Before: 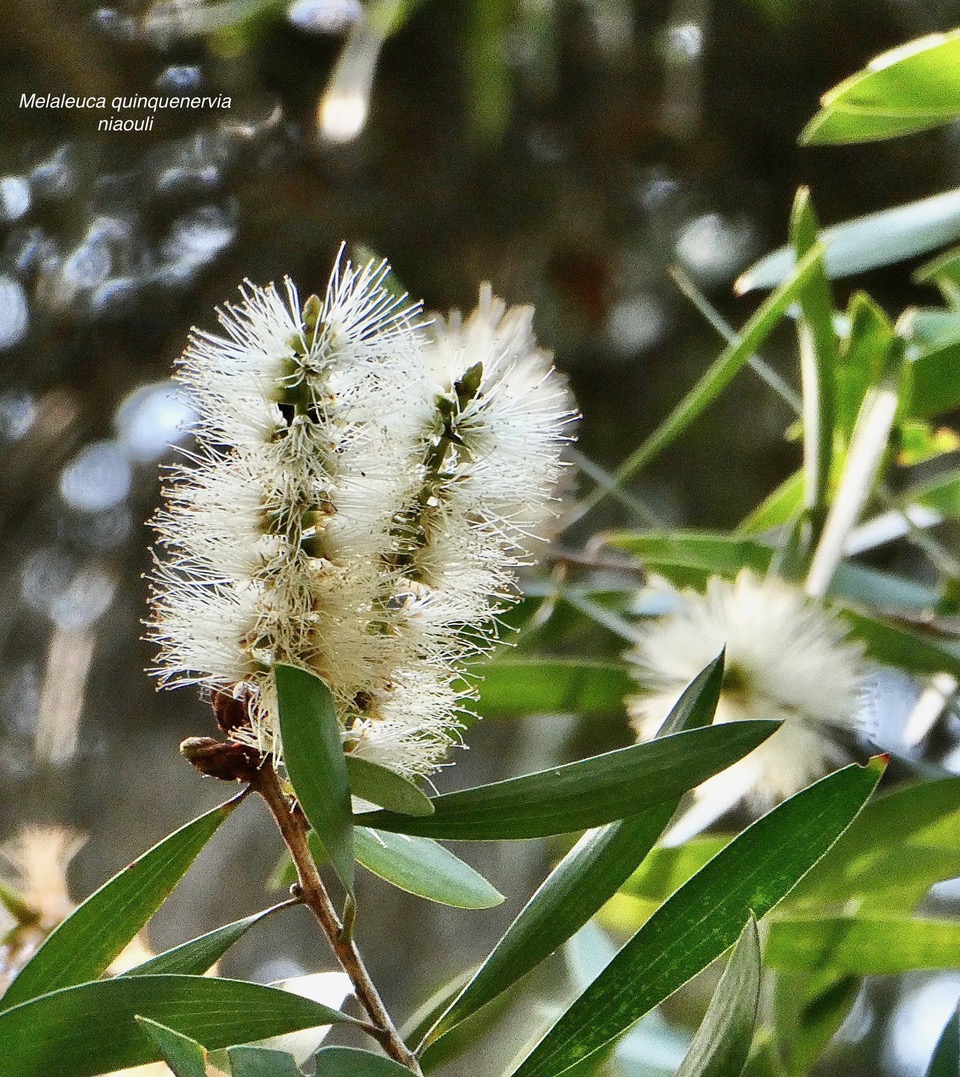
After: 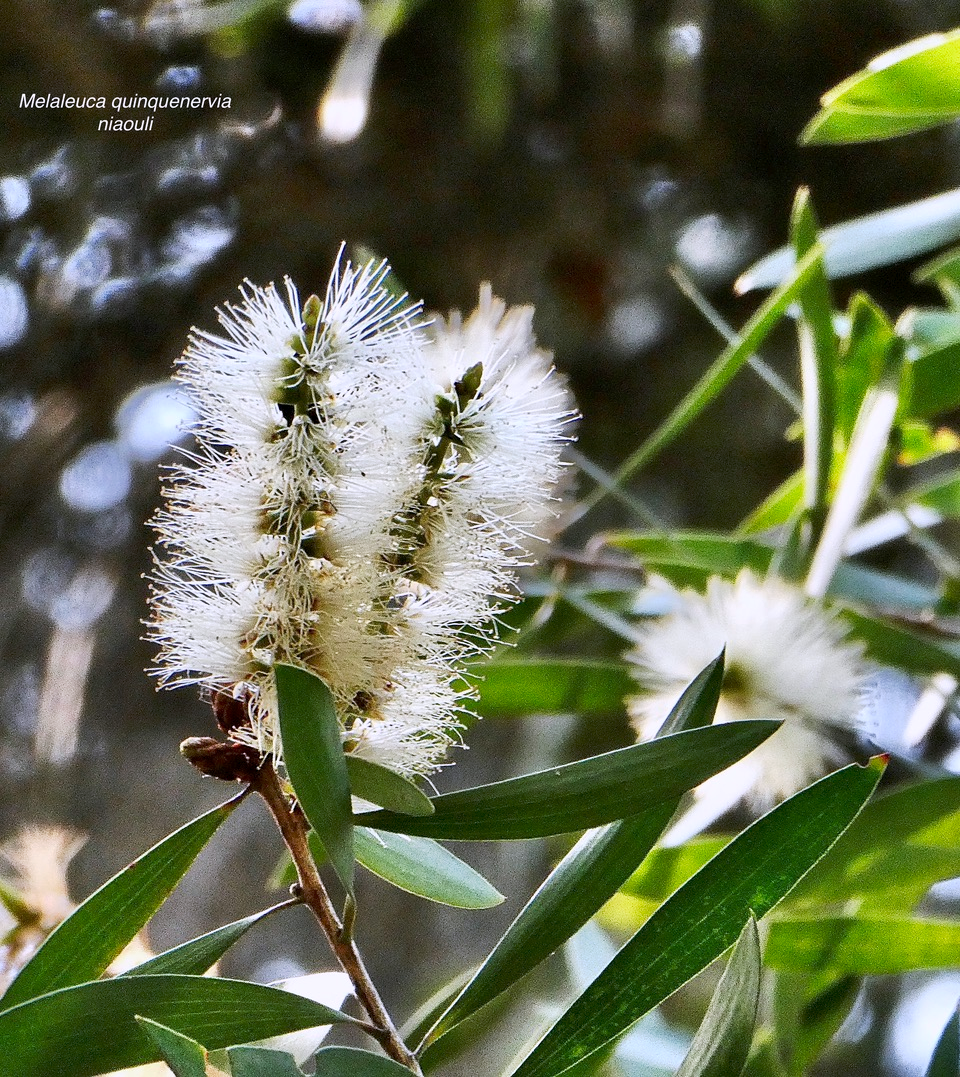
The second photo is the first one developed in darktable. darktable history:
white balance: red 1.004, blue 1.096
tone curve: curves: ch0 [(0, 0) (0.003, 0.014) (0.011, 0.019) (0.025, 0.028) (0.044, 0.044) (0.069, 0.069) (0.1, 0.1) (0.136, 0.131) (0.177, 0.168) (0.224, 0.206) (0.277, 0.255) (0.335, 0.309) (0.399, 0.374) (0.468, 0.452) (0.543, 0.535) (0.623, 0.623) (0.709, 0.72) (0.801, 0.815) (0.898, 0.898) (1, 1)], preserve colors none
